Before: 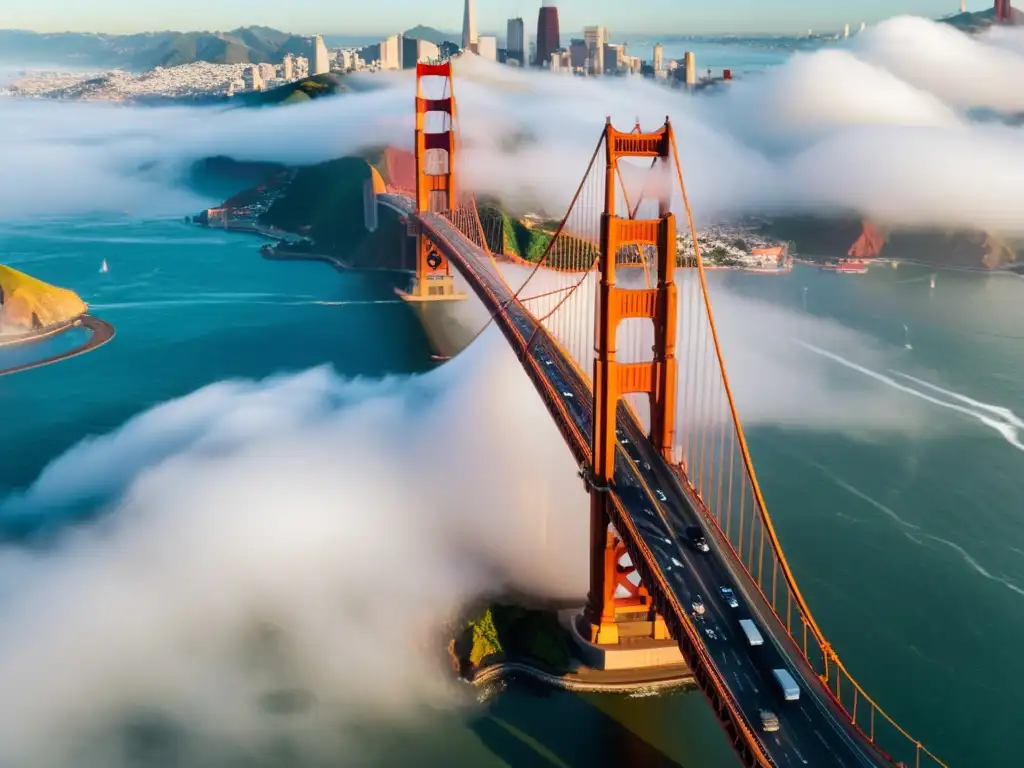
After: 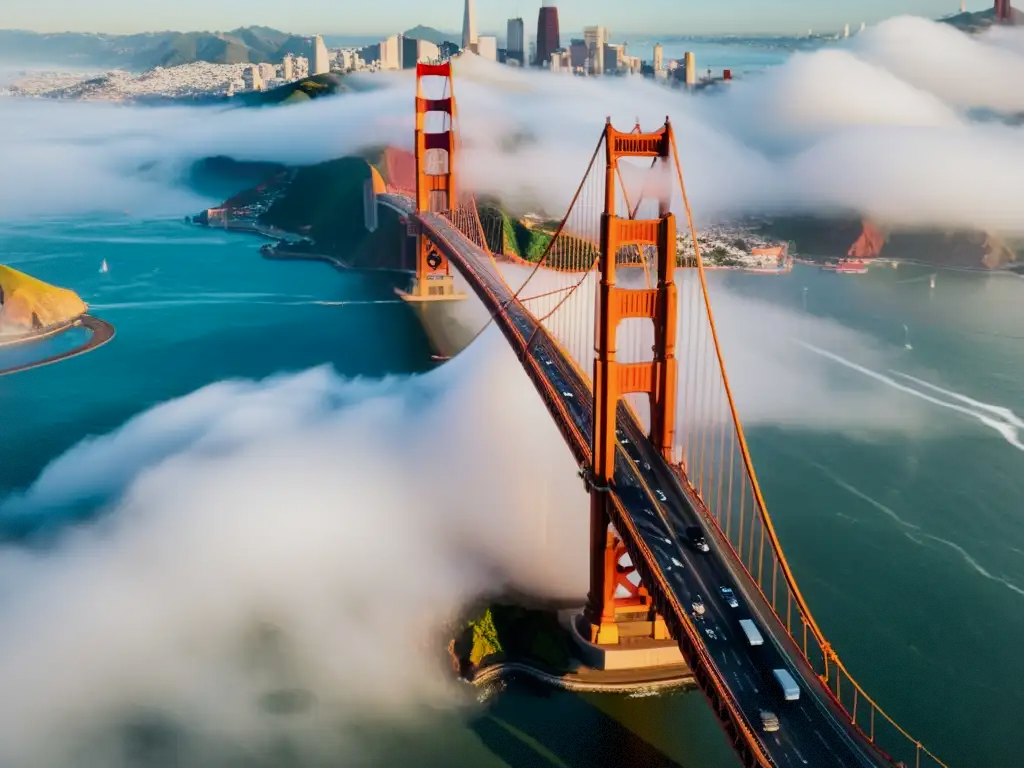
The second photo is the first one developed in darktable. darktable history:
contrast brightness saturation: contrast 0.08, saturation 0.02
filmic rgb: black relative exposure -14.19 EV, white relative exposure 3.39 EV, hardness 7.89, preserve chrominance max RGB
vignetting: fall-off start 85%, fall-off radius 80%, brightness -0.182, saturation -0.3, width/height ratio 1.219, dithering 8-bit output, unbound false
